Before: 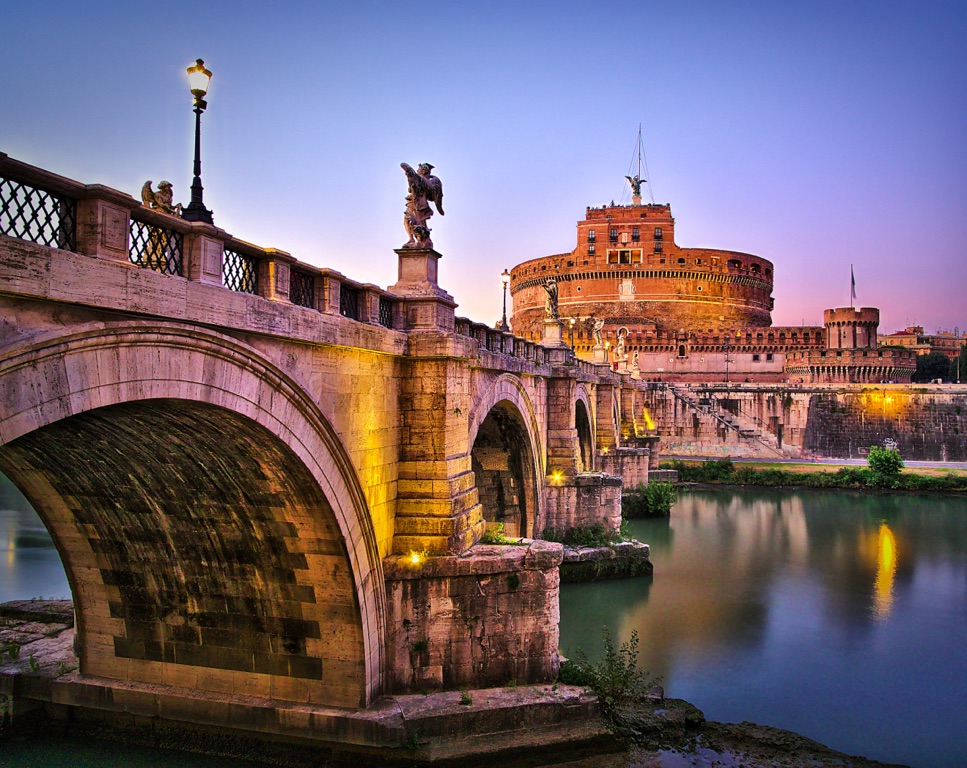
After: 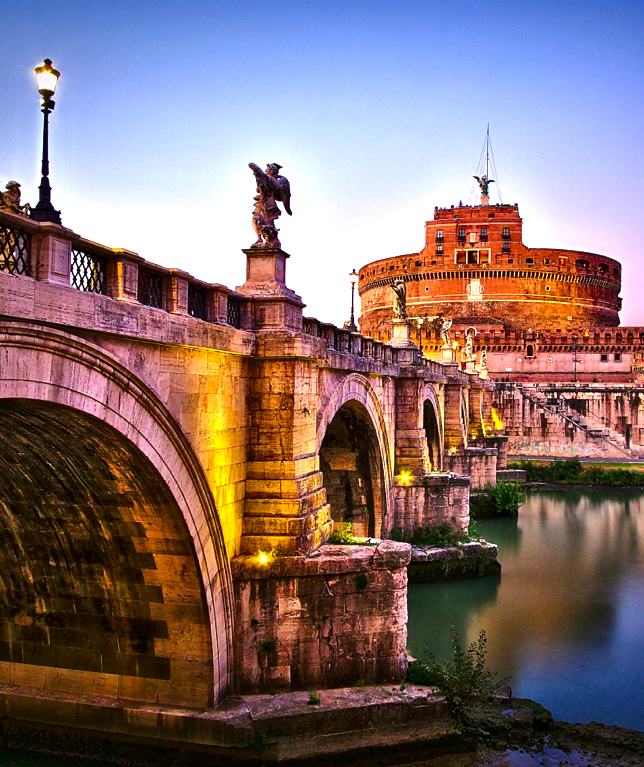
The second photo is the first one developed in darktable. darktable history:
exposure: black level correction 0, exposure 0.7 EV, compensate exposure bias true, compensate highlight preservation false
crop and rotate: left 15.754%, right 17.579%
contrast brightness saturation: brightness -0.2, saturation 0.08
